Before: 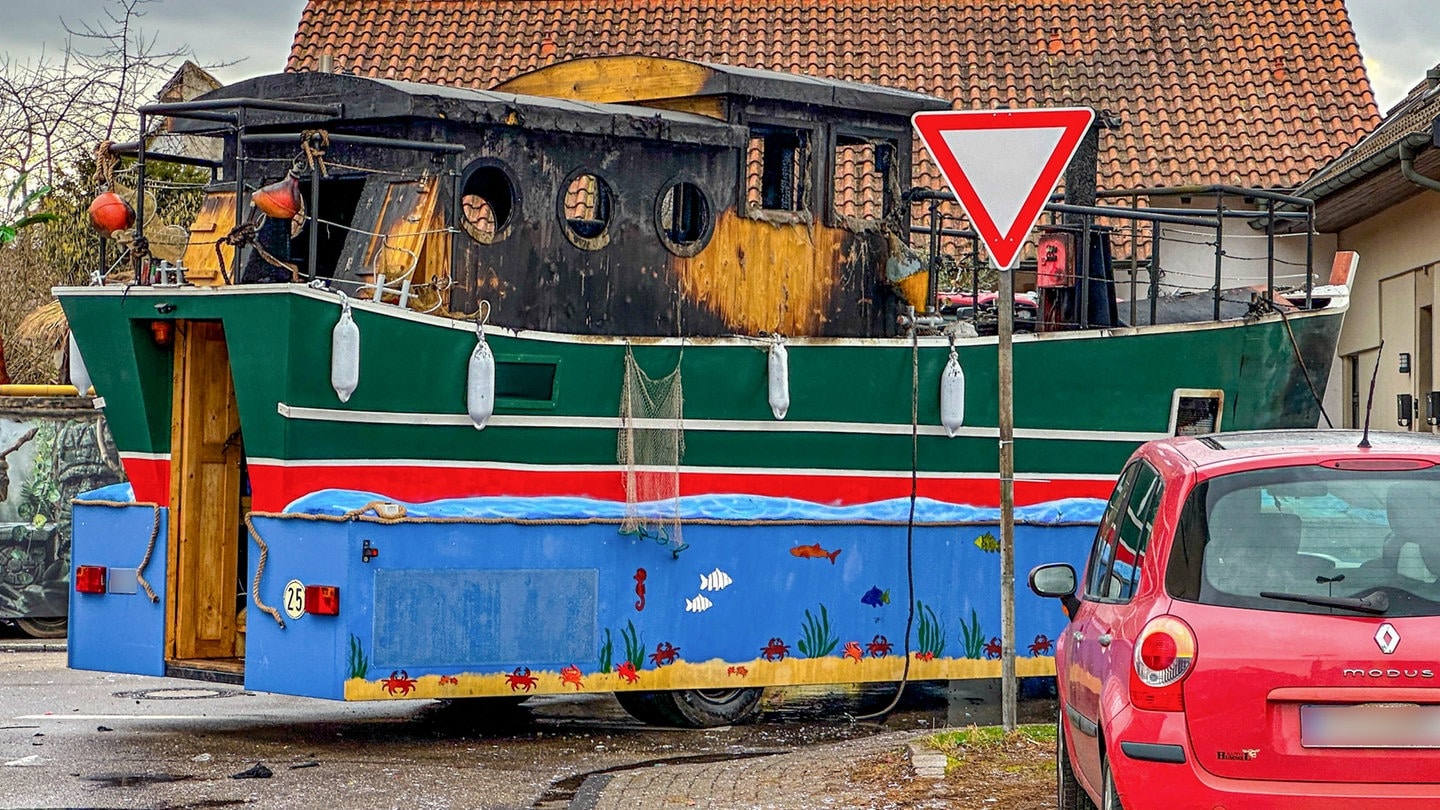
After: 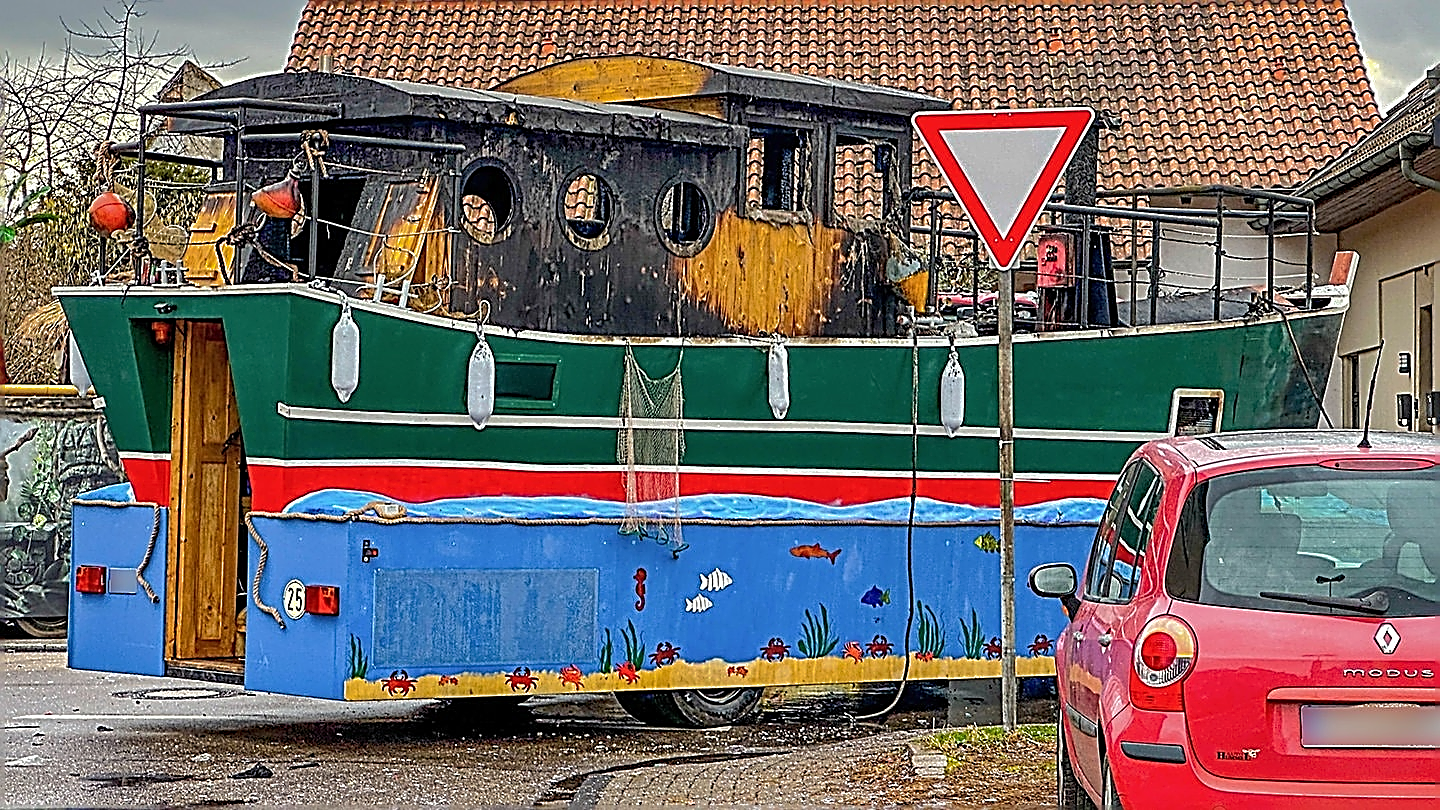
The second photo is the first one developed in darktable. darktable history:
shadows and highlights: shadows 40, highlights -60
sharpen: amount 2
